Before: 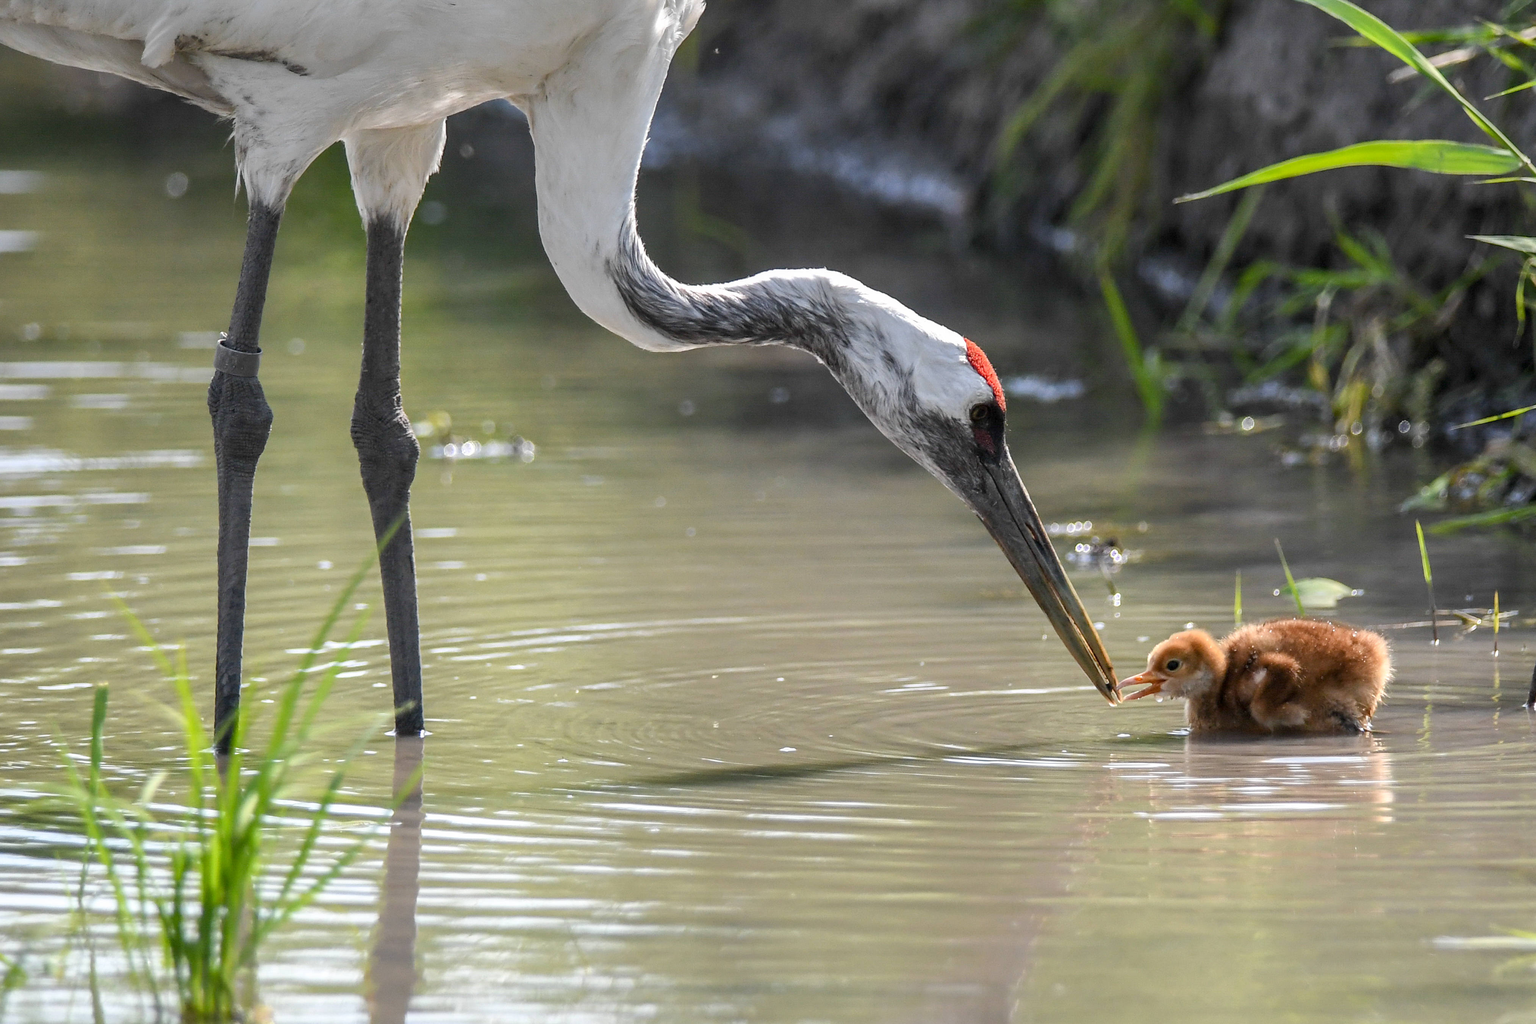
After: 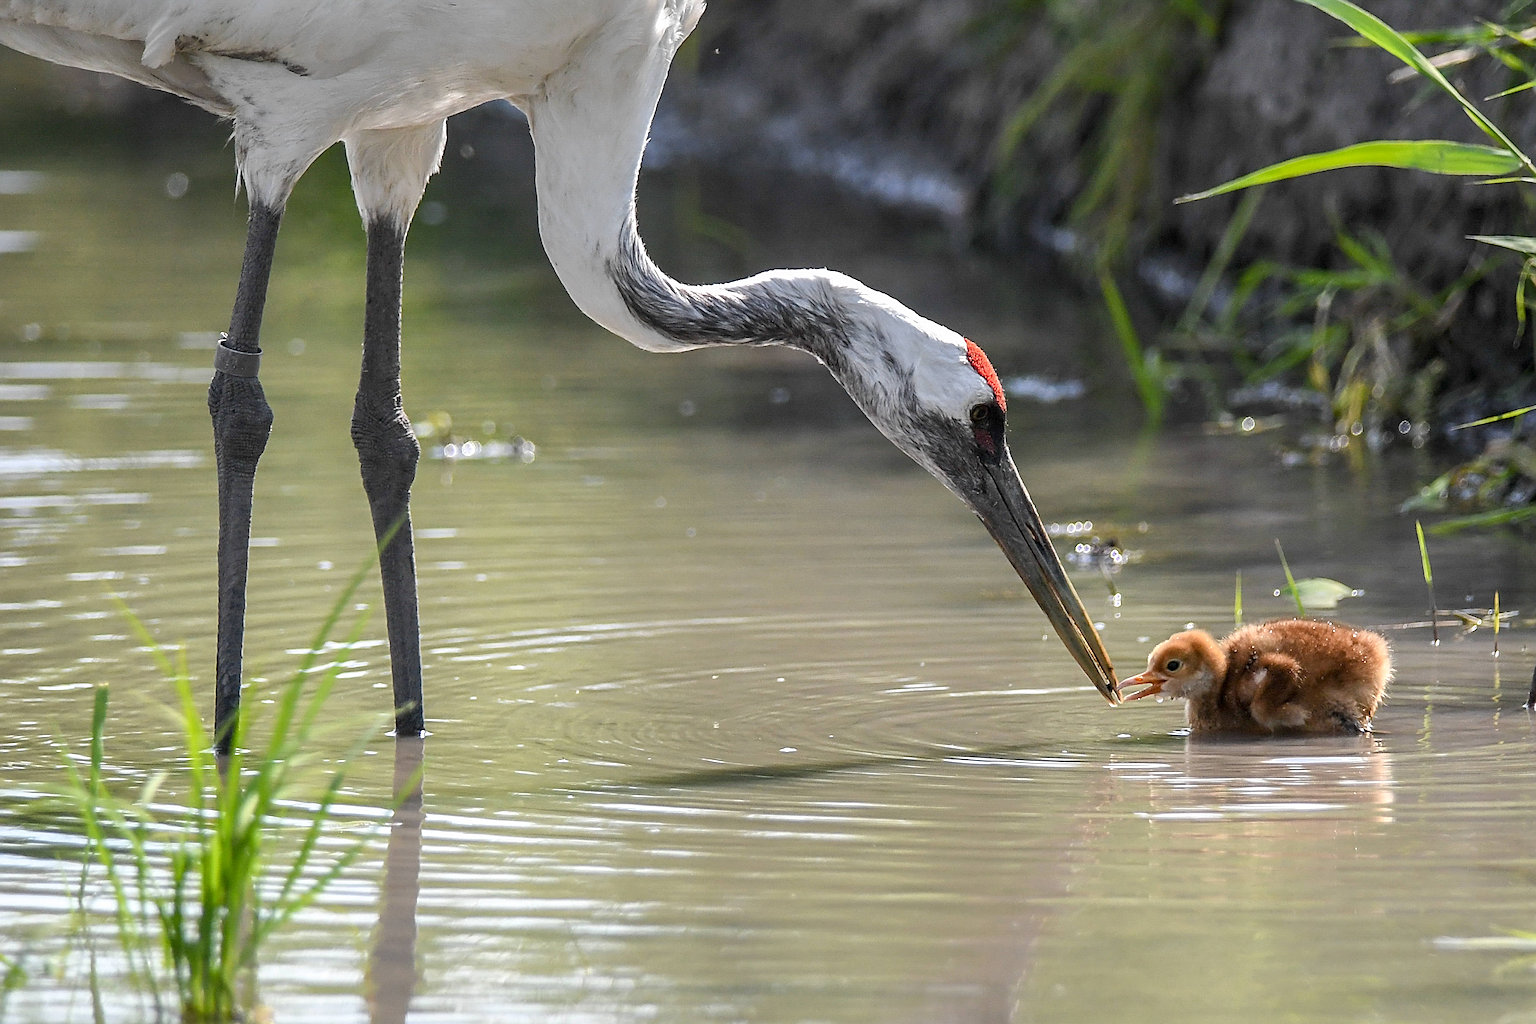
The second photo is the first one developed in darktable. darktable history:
sharpen: radius 3.06, amount 0.759
